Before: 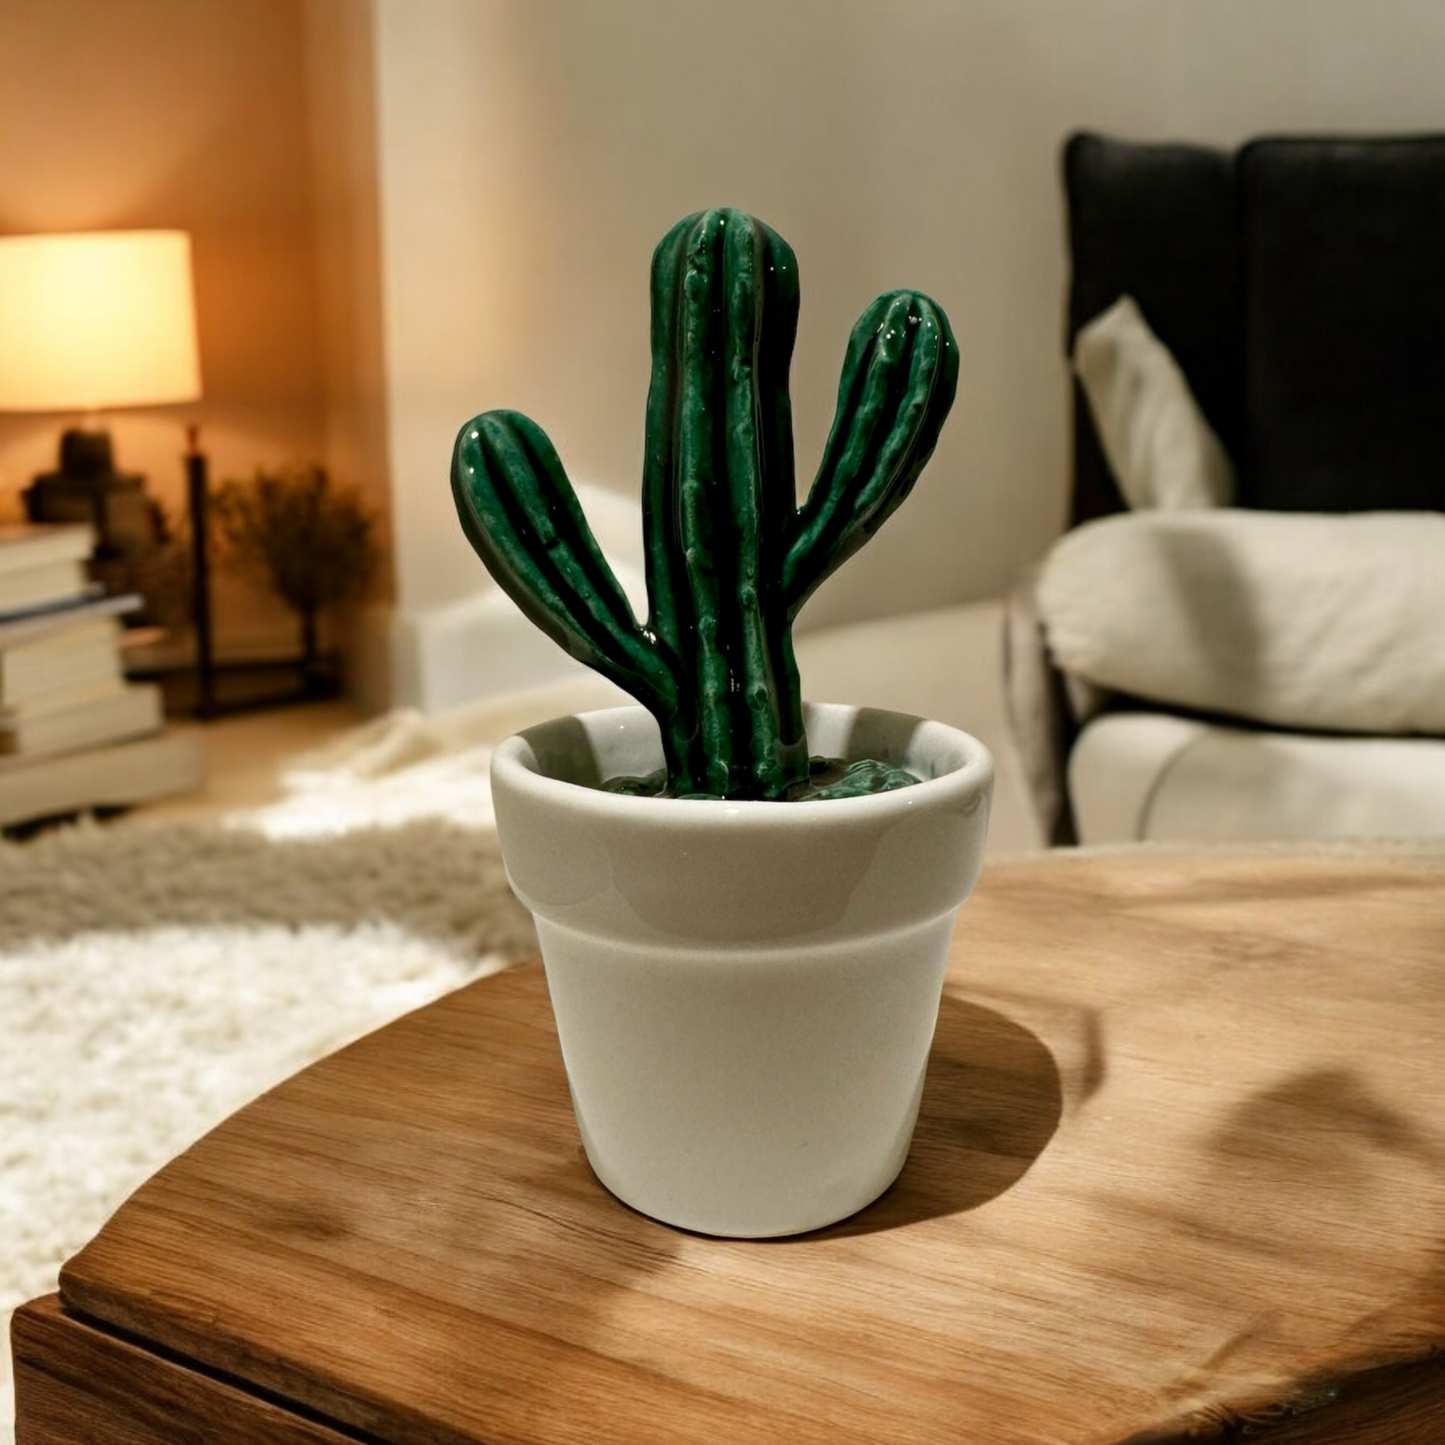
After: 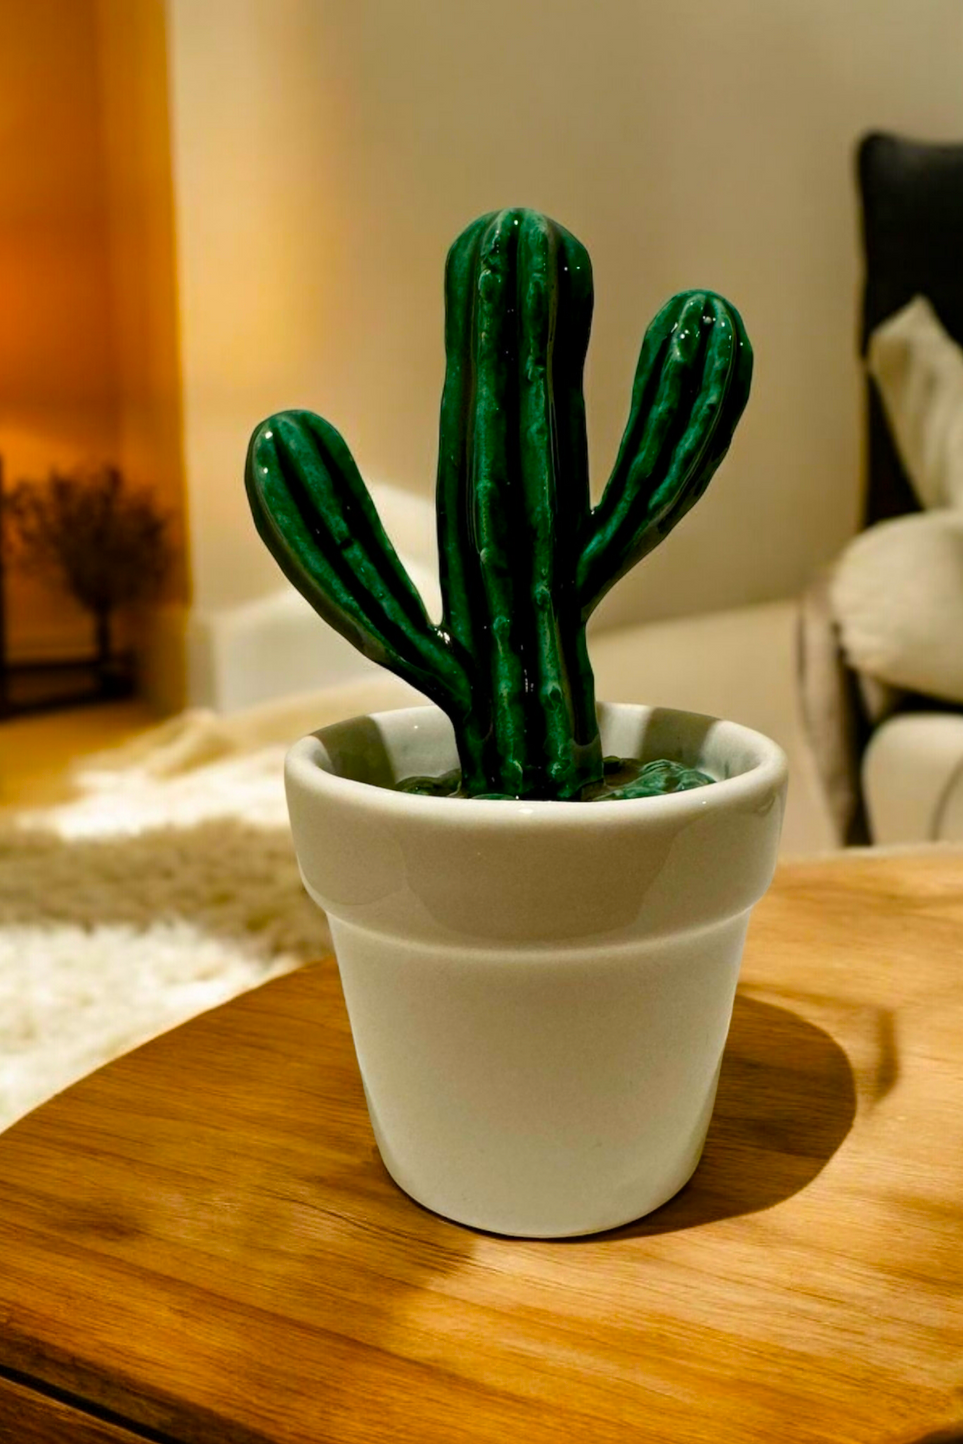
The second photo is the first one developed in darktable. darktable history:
crop and rotate: left 14.292%, right 19.041%
contrast brightness saturation: saturation 0.13
color balance rgb: linear chroma grading › global chroma 15%, perceptual saturation grading › global saturation 30%
